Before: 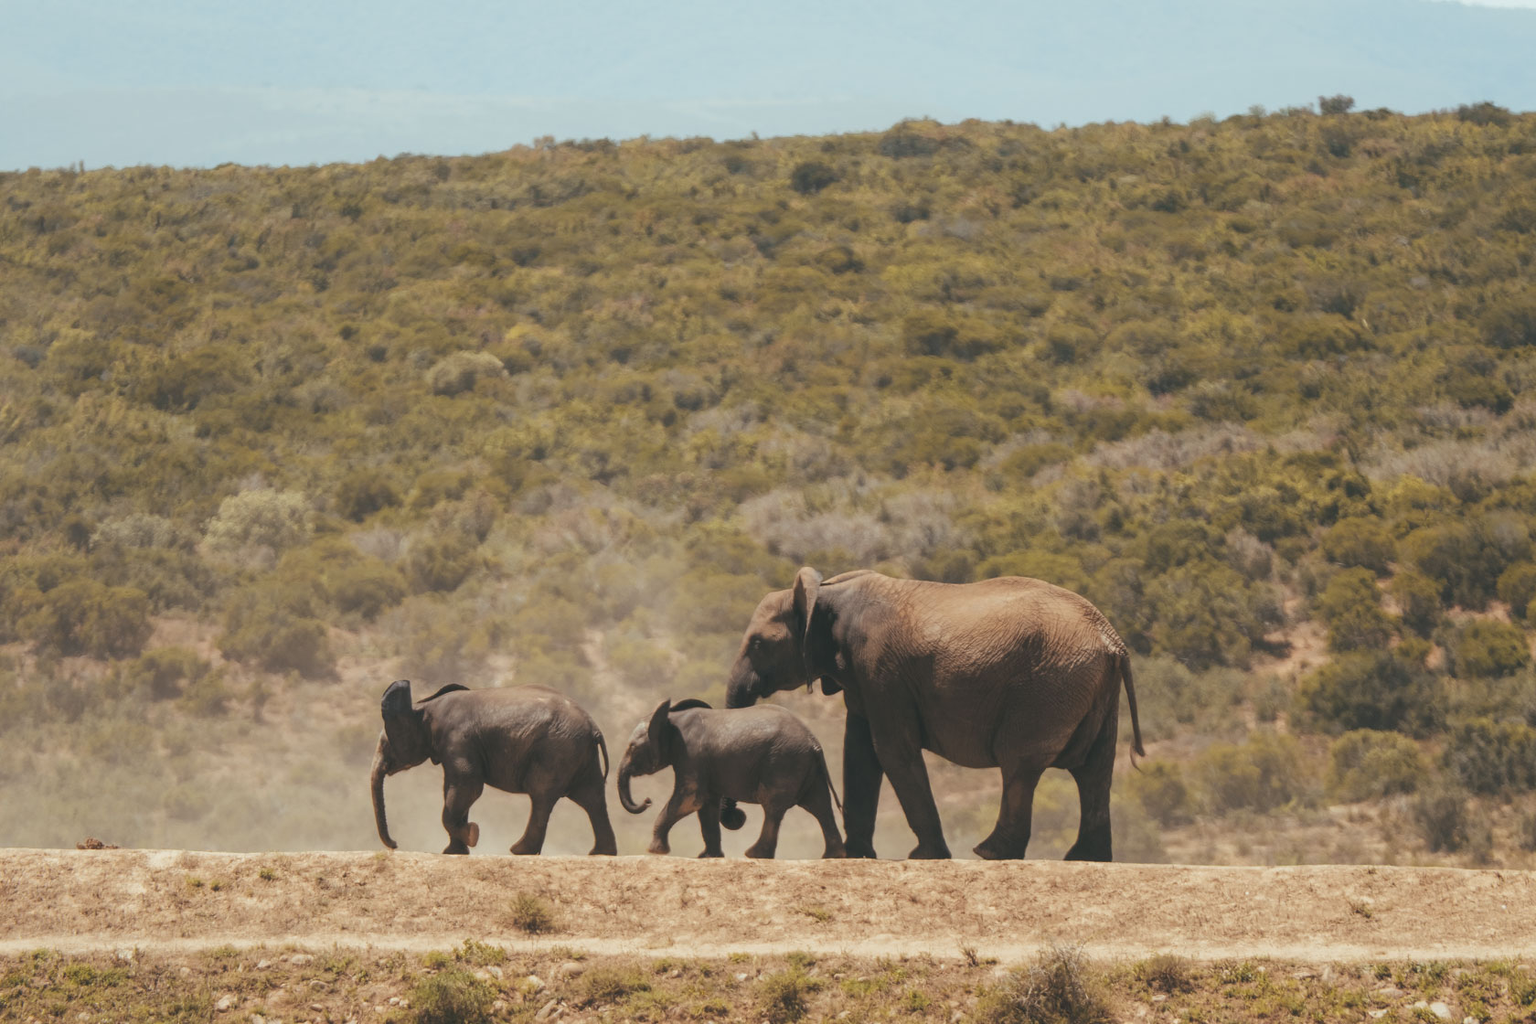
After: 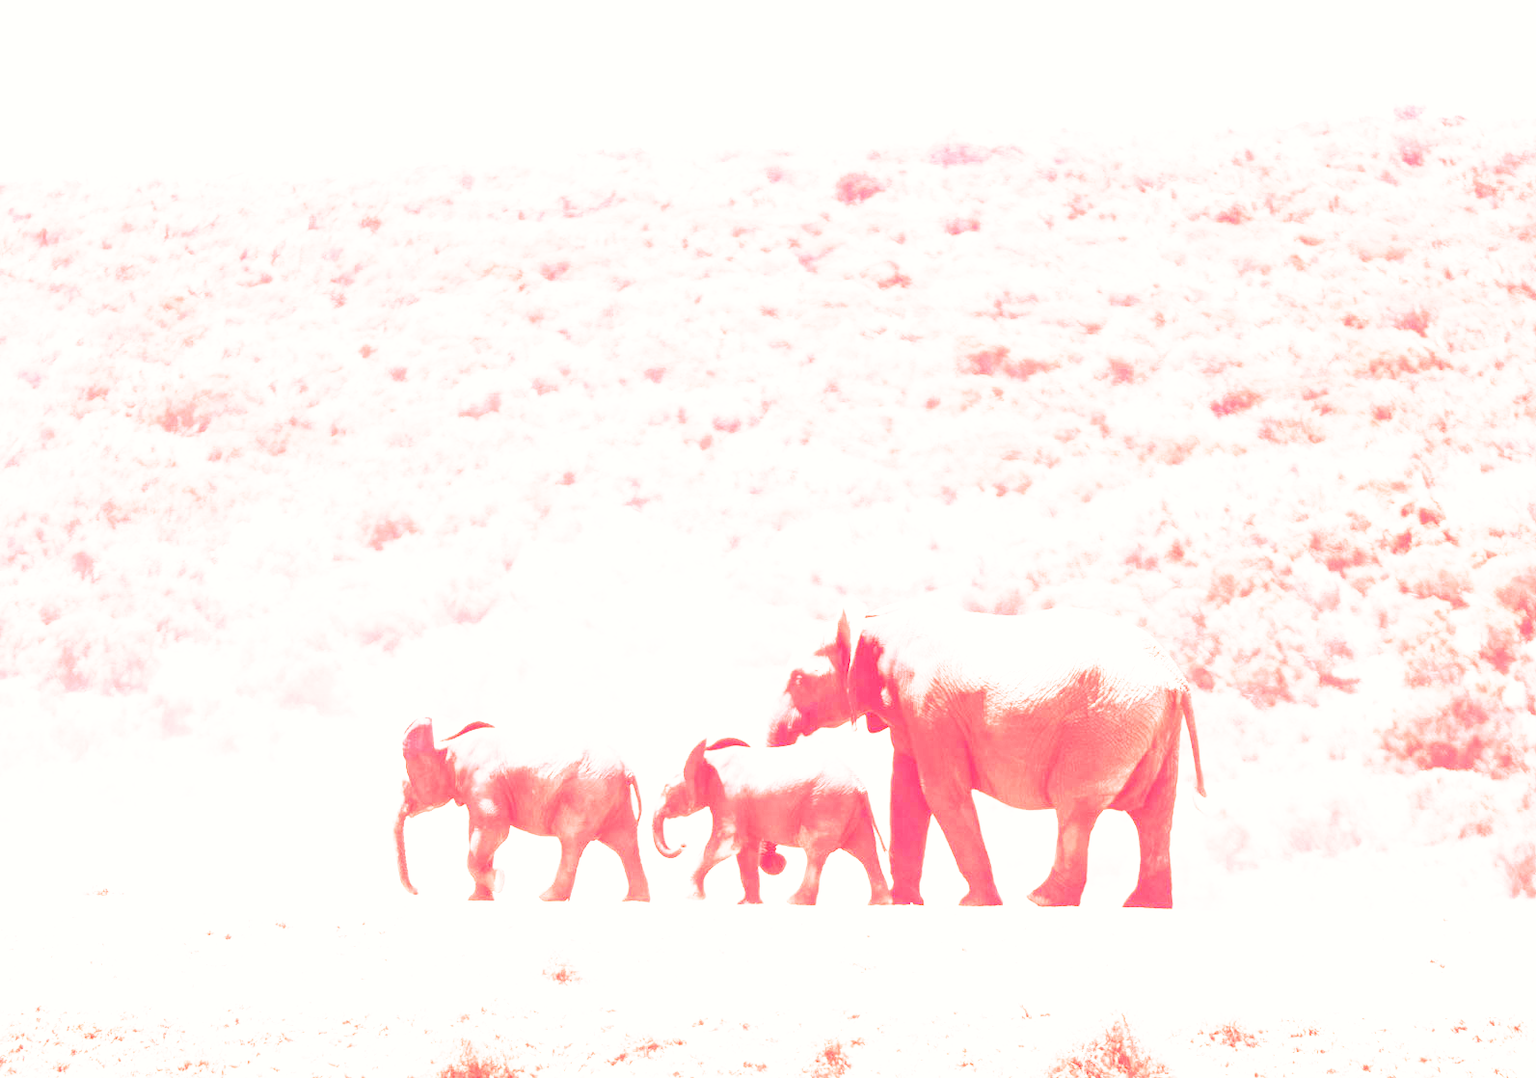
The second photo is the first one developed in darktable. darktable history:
color balance rgb: shadows lift › chroma 1%, shadows lift › hue 113°, highlights gain › chroma 0.2%, highlights gain › hue 333°, perceptual saturation grading › global saturation 20%, perceptual saturation grading › highlights -50%, perceptual saturation grading › shadows 25%, contrast -20%
velvia: strength 15%
white balance: red 4.26, blue 1.802
filmic rgb: middle gray luminance 10%, black relative exposure -8.61 EV, white relative exposure 3.3 EV, threshold 6 EV, target black luminance 0%, hardness 5.2, latitude 44.69%, contrast 1.302, highlights saturation mix 5%, shadows ↔ highlights balance 24.64%, add noise in highlights 0, preserve chrominance no, color science v3 (2019), use custom middle-gray values true, iterations of high-quality reconstruction 0, contrast in highlights soft, enable highlight reconstruction true
exposure: black level correction 0.001, exposure 0.3 EV, compensate highlight preservation false
tone curve: curves: ch0 [(0, 0.019) (0.066, 0.054) (0.184, 0.184) (0.369, 0.417) (0.501, 0.586) (0.617, 0.71) (0.743, 0.787) (0.997, 0.997)]; ch1 [(0, 0) (0.187, 0.156) (0.388, 0.372) (0.437, 0.428) (0.474, 0.472) (0.499, 0.5) (0.521, 0.514) (0.548, 0.567) (0.6, 0.629) (0.82, 0.831) (1, 1)]; ch2 [(0, 0) (0.234, 0.227) (0.352, 0.372) (0.459, 0.484) (0.5, 0.505) (0.518, 0.516) (0.529, 0.541) (0.56, 0.594) (0.607, 0.644) (0.74, 0.771) (0.858, 0.873) (0.999, 0.994)], color space Lab, independent channels, preserve colors none
crop and rotate: right 5.167%
color balance: contrast -15%
